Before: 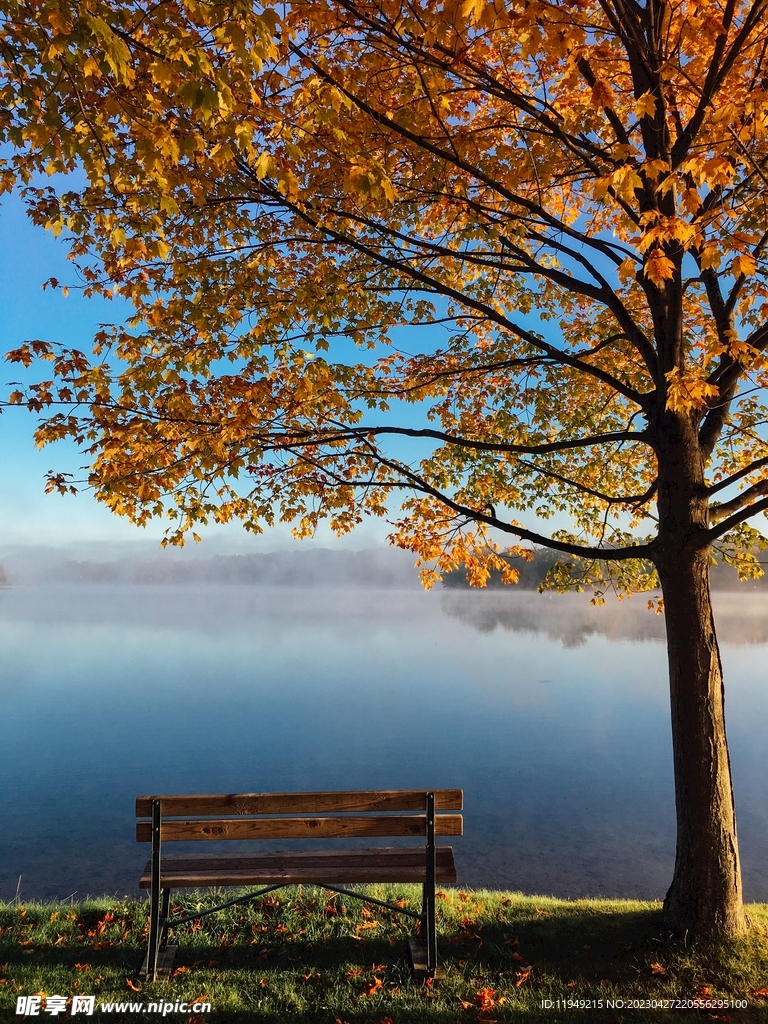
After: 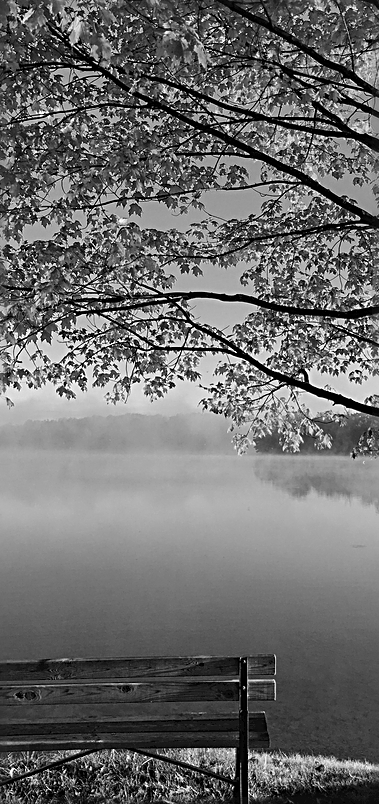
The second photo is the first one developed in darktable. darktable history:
sharpen: radius 2.543, amount 0.636
crop and rotate: angle 0.02°, left 24.353%, top 13.219%, right 26.156%, bottom 8.224%
monochrome: a 32, b 64, size 2.3
